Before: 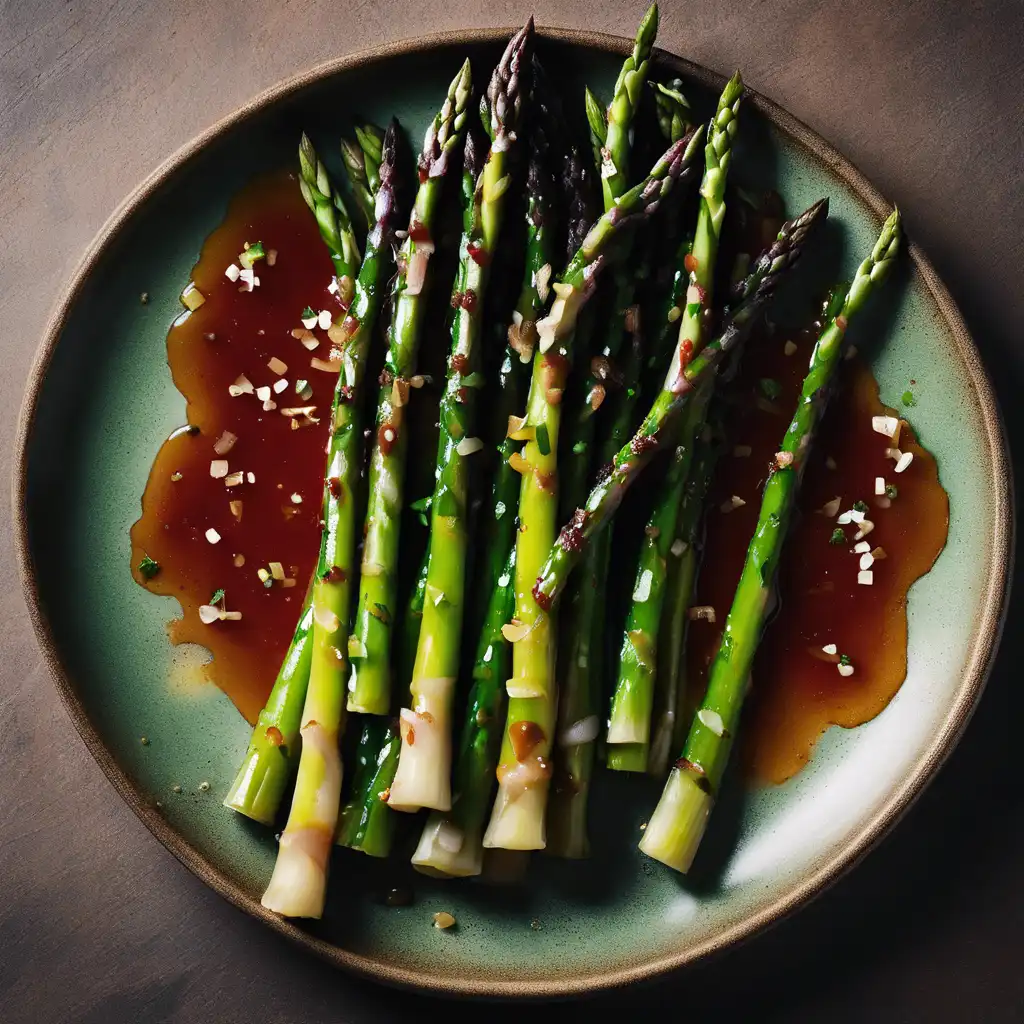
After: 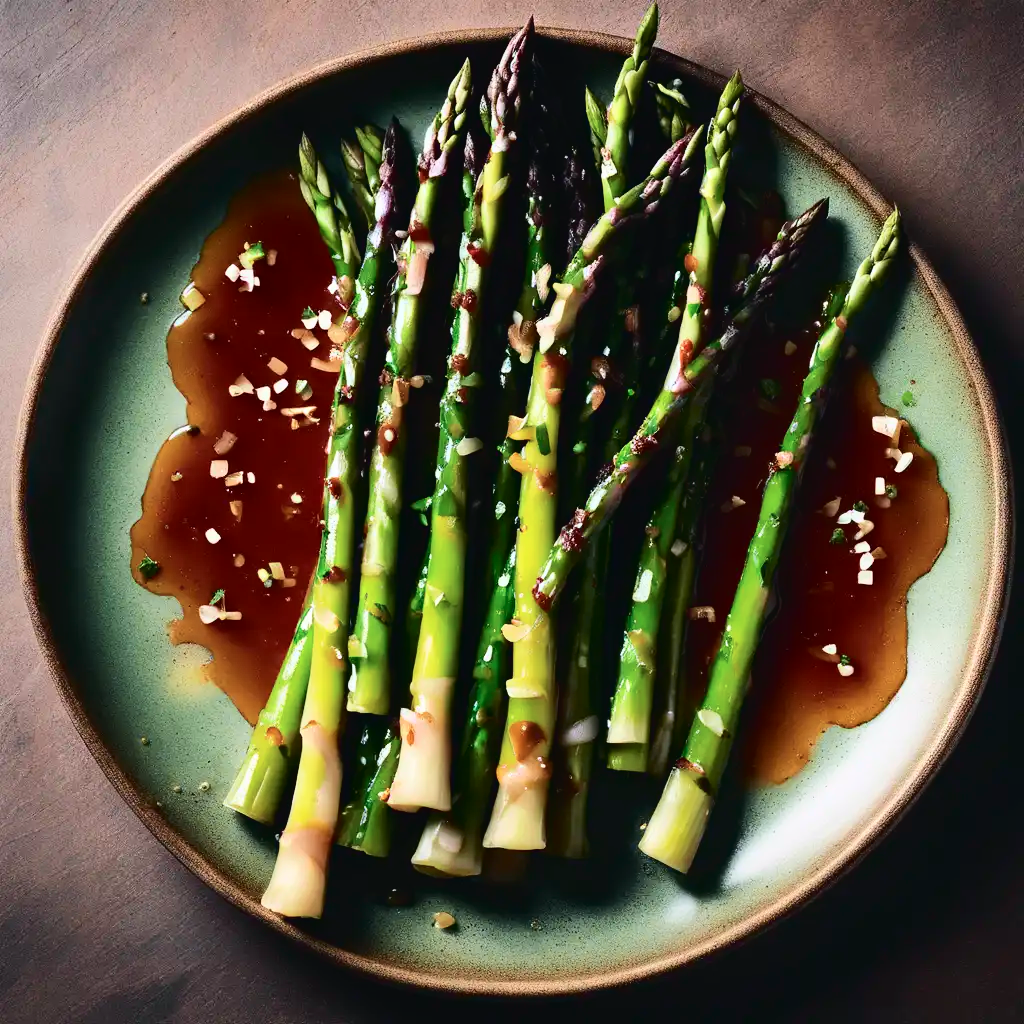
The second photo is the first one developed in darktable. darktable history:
tone curve: curves: ch0 [(0, 0.023) (0.087, 0.065) (0.184, 0.168) (0.45, 0.54) (0.57, 0.683) (0.722, 0.825) (0.877, 0.948) (1, 1)]; ch1 [(0, 0) (0.388, 0.369) (0.44, 0.44) (0.489, 0.481) (0.534, 0.551) (0.657, 0.659) (1, 1)]; ch2 [(0, 0) (0.353, 0.317) (0.408, 0.427) (0.472, 0.46) (0.5, 0.496) (0.537, 0.539) (0.576, 0.592) (0.625, 0.631) (1, 1)], color space Lab, independent channels, preserve colors none
